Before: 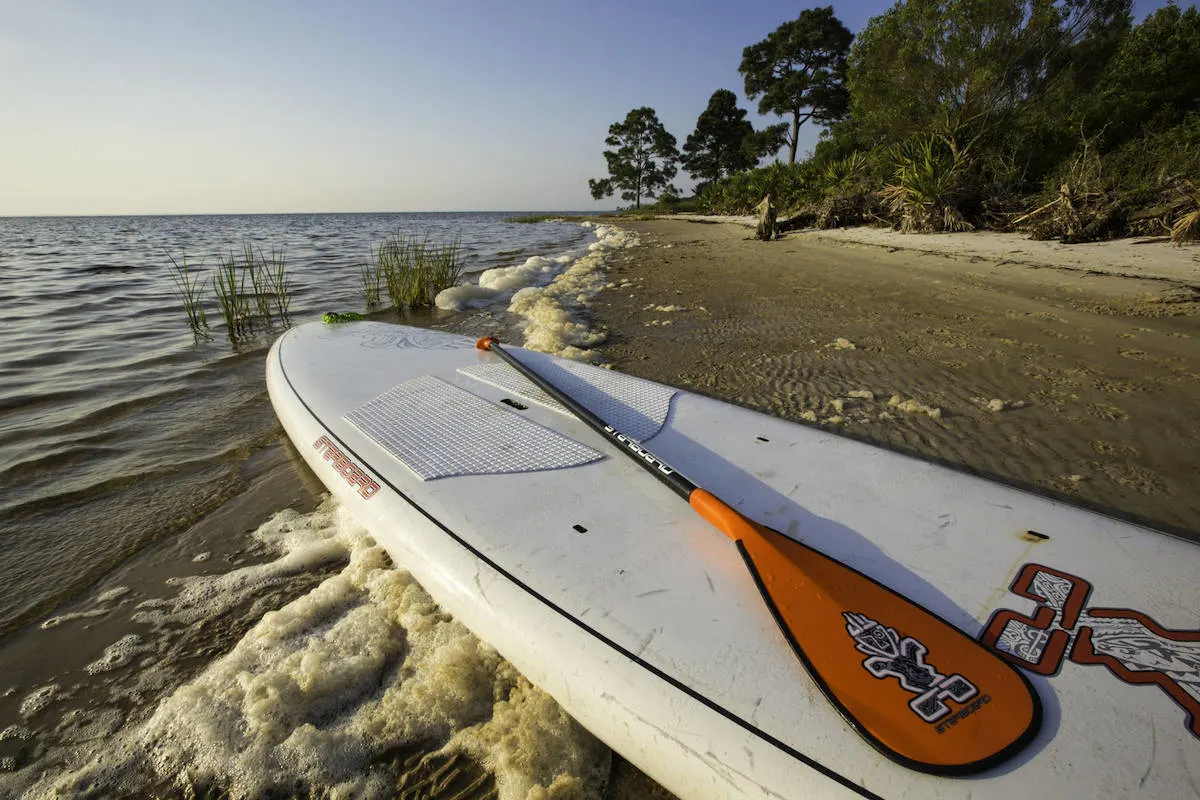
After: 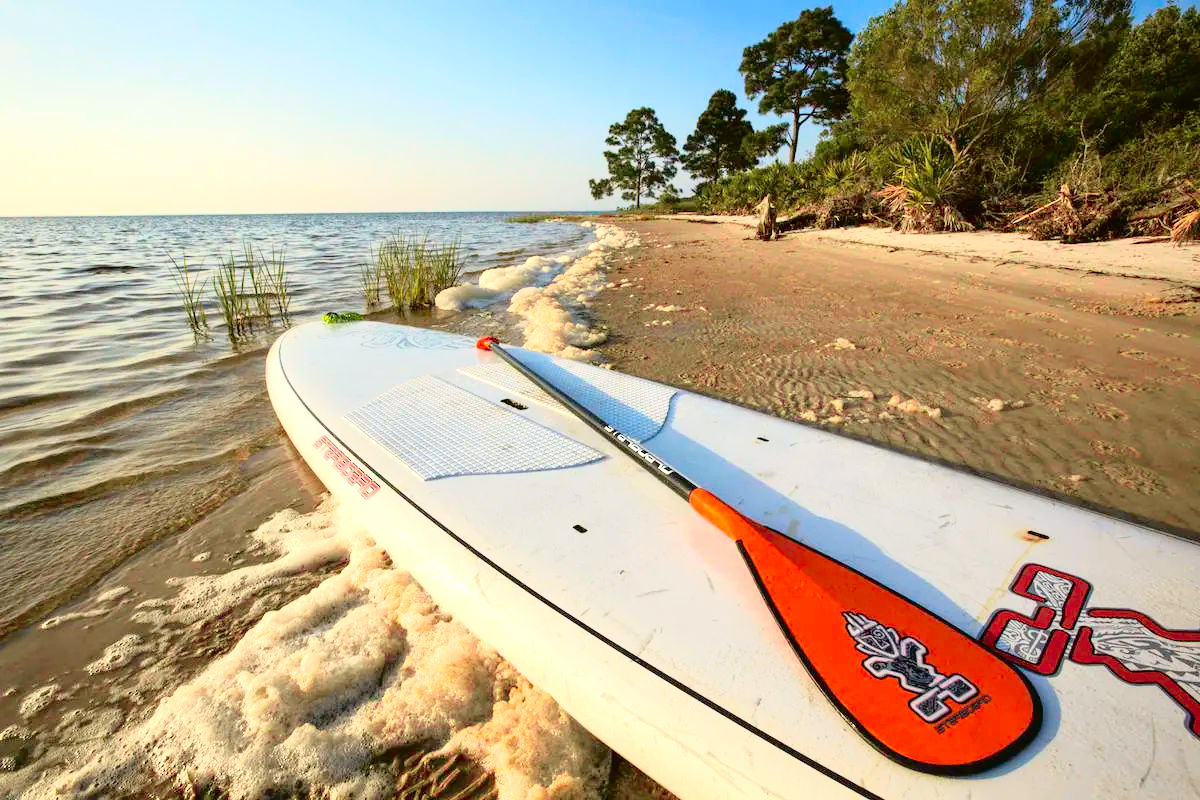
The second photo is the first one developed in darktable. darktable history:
tone curve: curves: ch0 [(0, 0.021) (0.049, 0.044) (0.152, 0.14) (0.328, 0.377) (0.473, 0.543) (0.663, 0.734) (0.84, 0.899) (1, 0.969)]; ch1 [(0, 0) (0.302, 0.331) (0.427, 0.433) (0.472, 0.47) (0.502, 0.503) (0.527, 0.524) (0.564, 0.591) (0.602, 0.632) (0.677, 0.701) (0.859, 0.885) (1, 1)]; ch2 [(0, 0) (0.33, 0.301) (0.447, 0.44) (0.487, 0.496) (0.502, 0.516) (0.535, 0.563) (0.565, 0.6) (0.618, 0.629) (1, 1)], color space Lab, independent channels, preserve colors none
exposure: exposure 0.566 EV, compensate highlight preservation false
